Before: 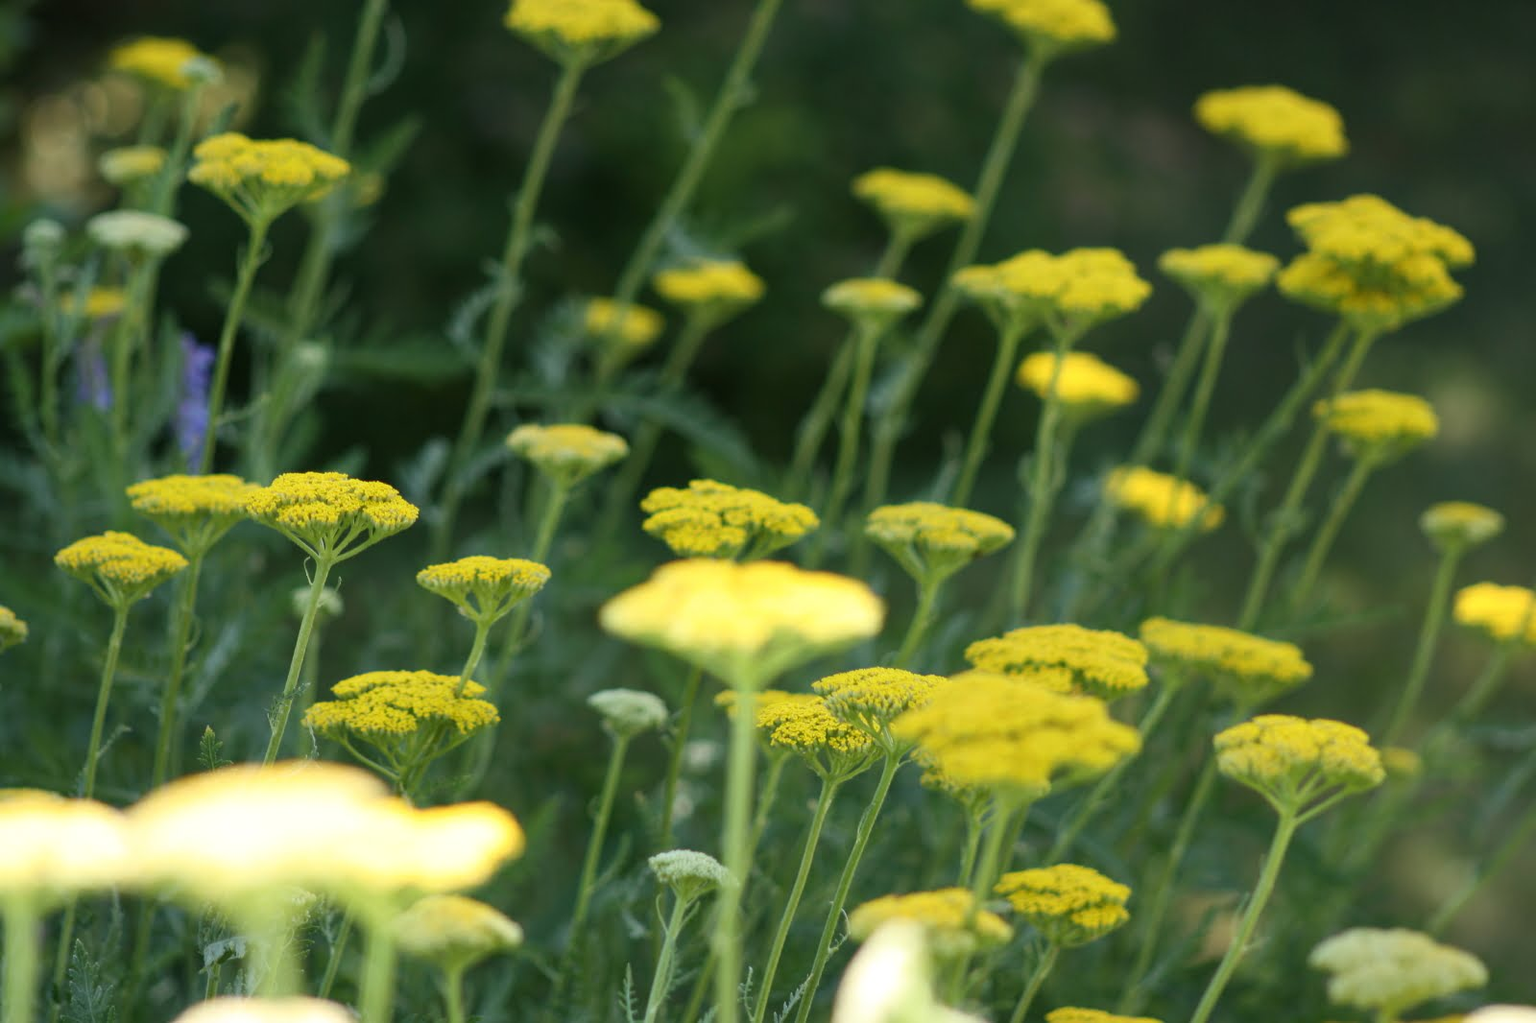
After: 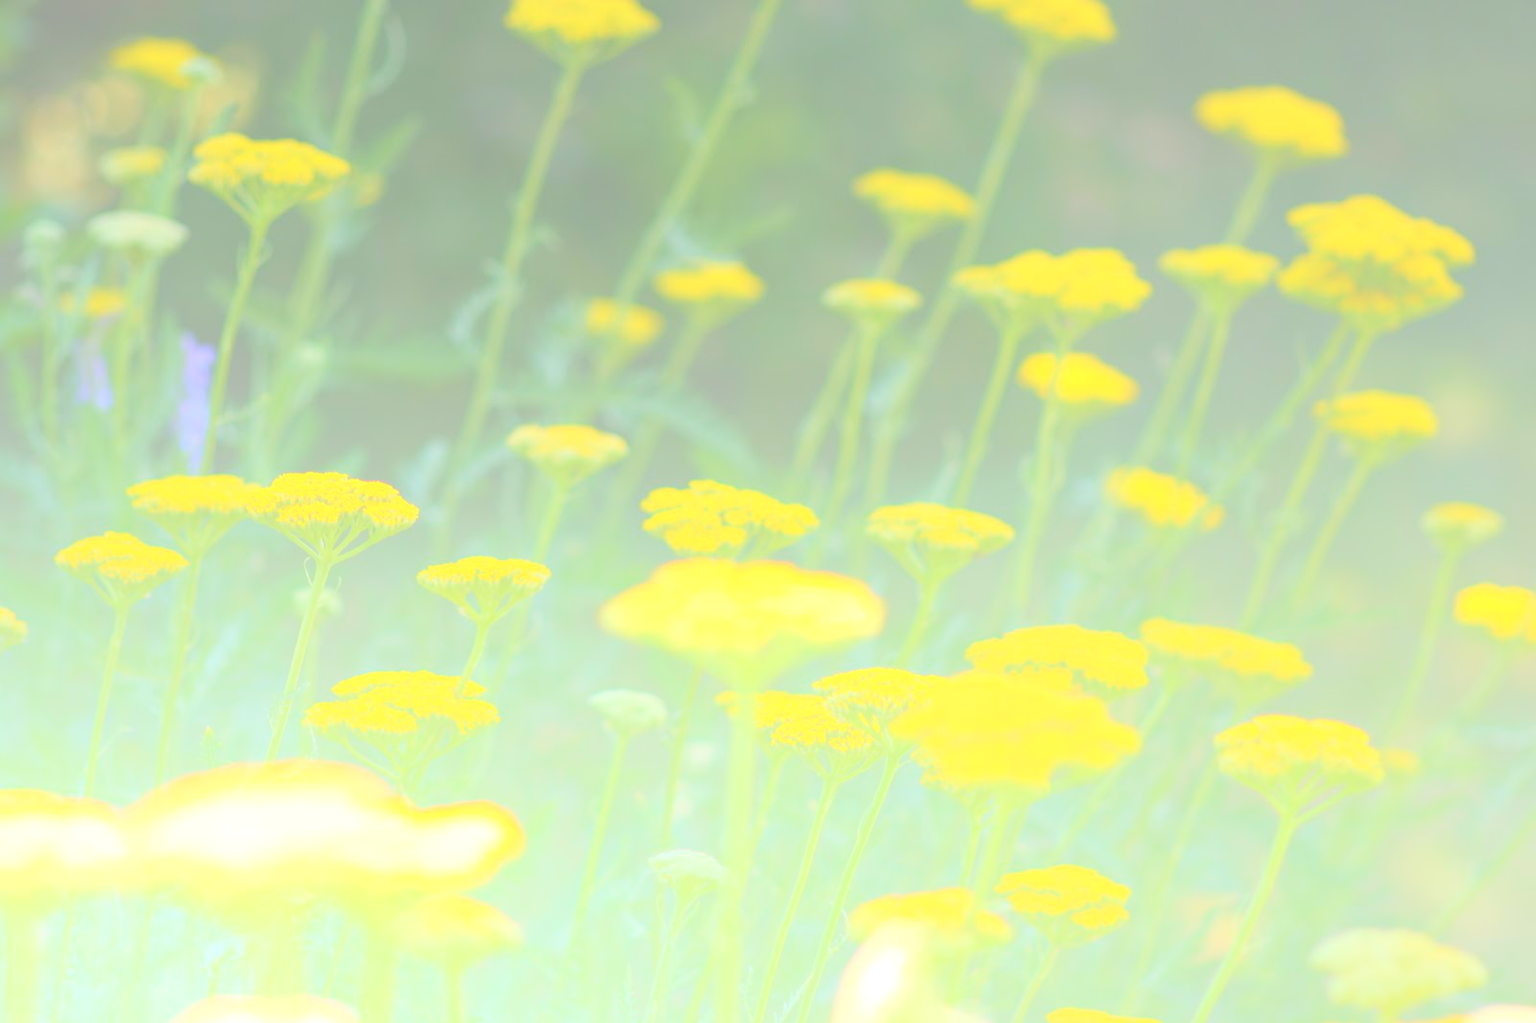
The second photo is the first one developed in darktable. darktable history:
bloom: size 85%, threshold 5%, strength 85%
exposure: exposure 0.197 EV, compensate highlight preservation false
